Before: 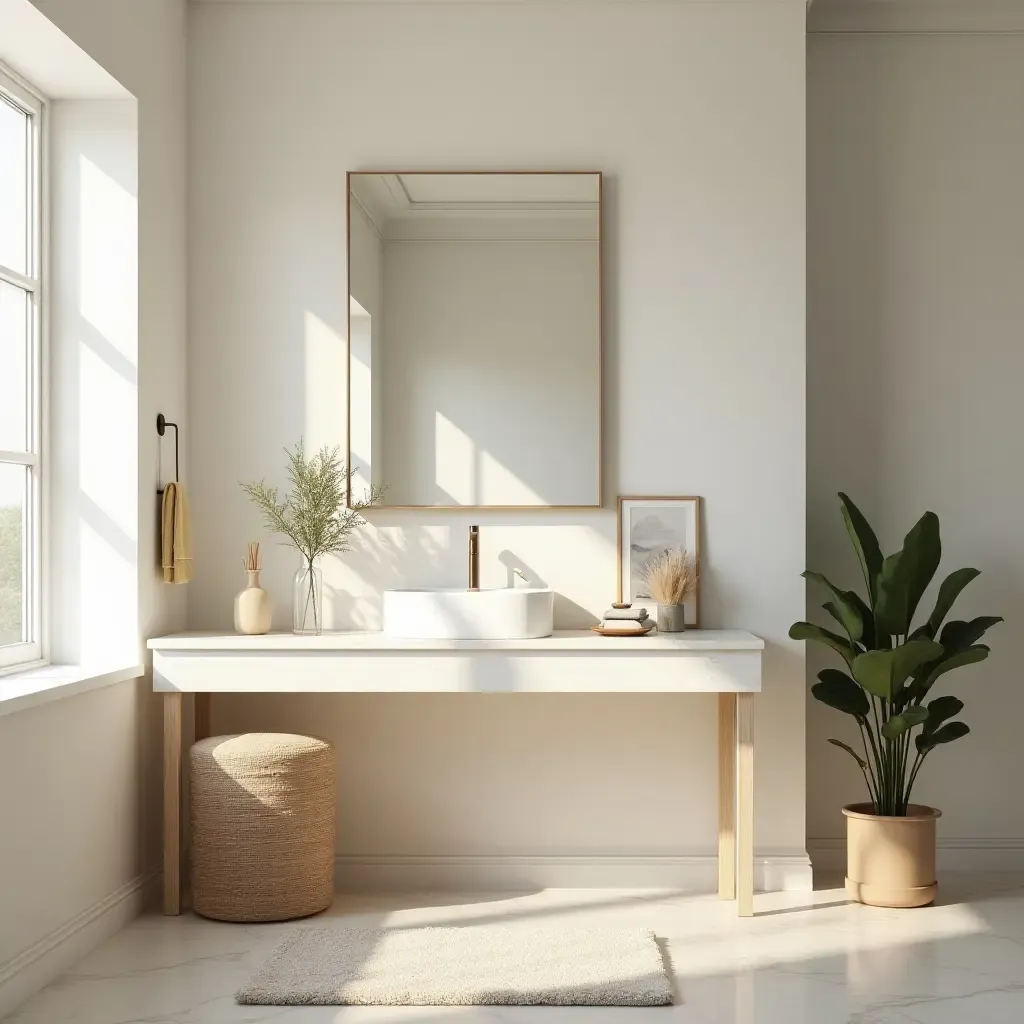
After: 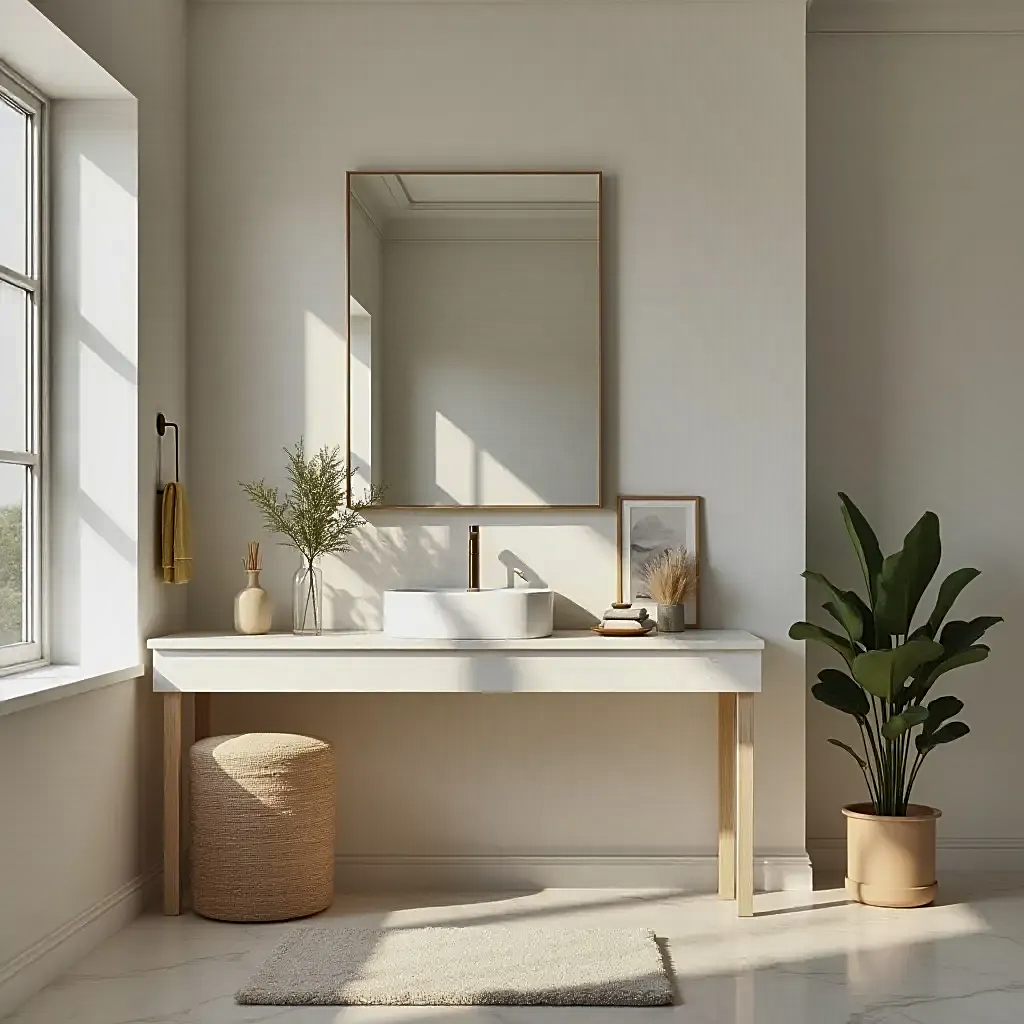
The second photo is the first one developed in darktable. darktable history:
shadows and highlights: white point adjustment -3.64, highlights -63.34, highlights color adjustment 42%, soften with gaussian
sharpen: on, module defaults
